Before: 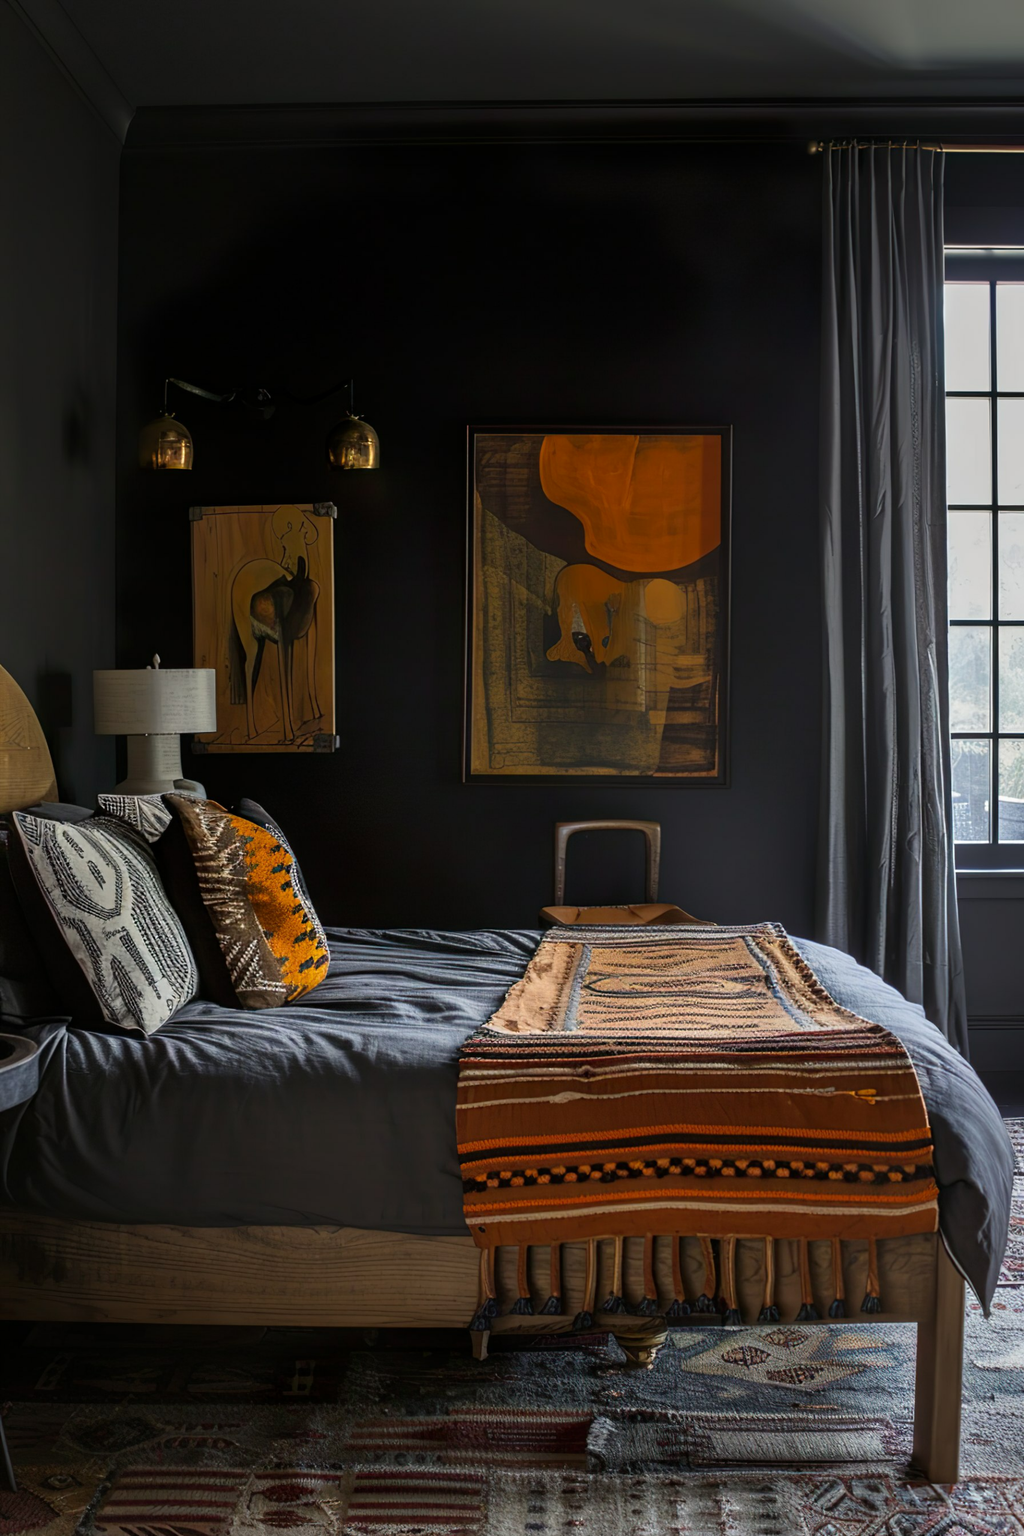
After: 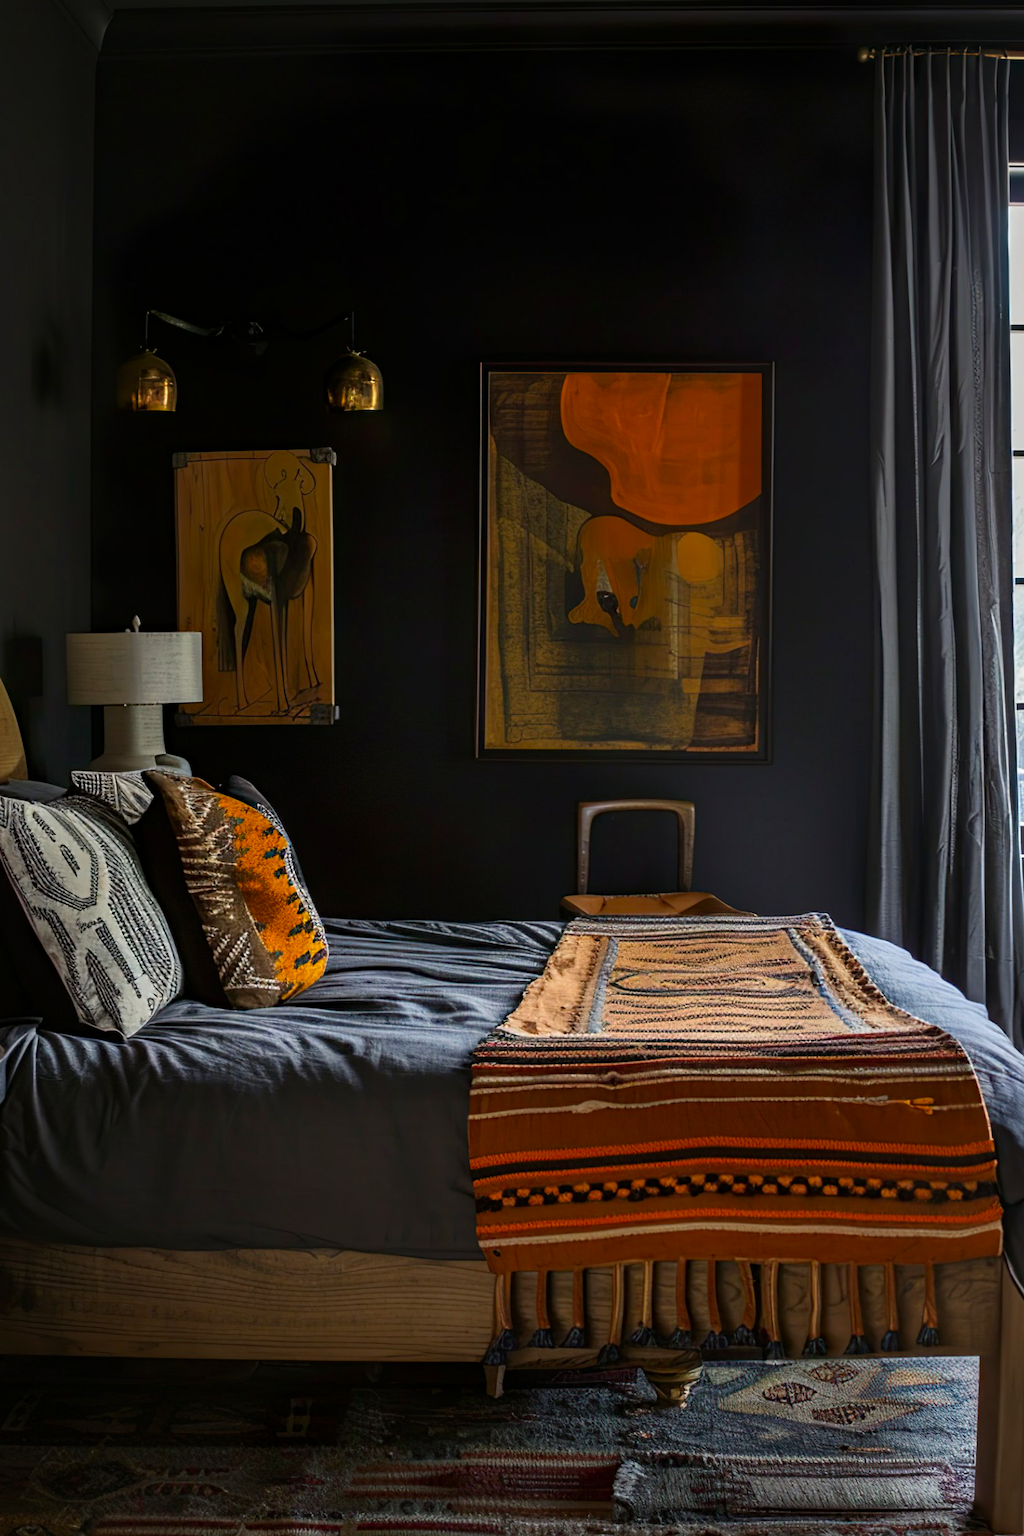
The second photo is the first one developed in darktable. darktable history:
haze removal: compatibility mode true, adaptive false
crop: left 3.305%, top 6.436%, right 6.389%, bottom 3.258%
contrast brightness saturation: contrast 0.04, saturation 0.16
